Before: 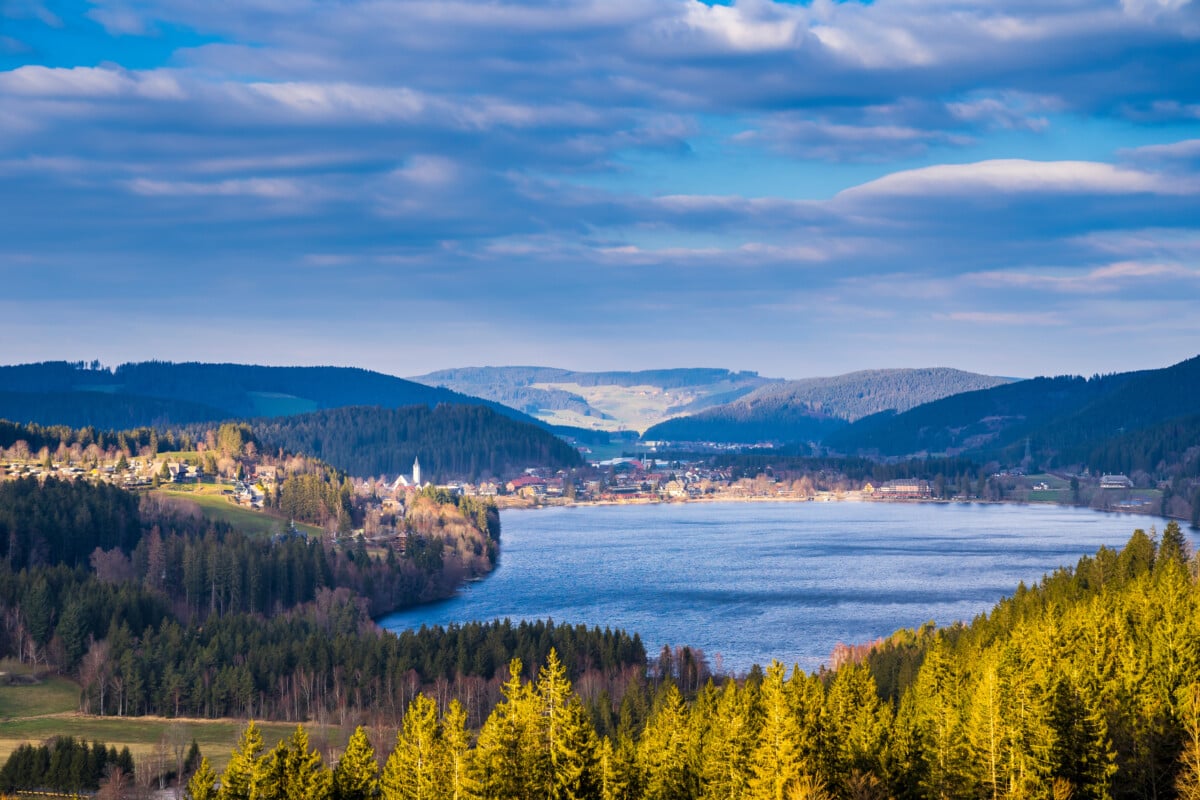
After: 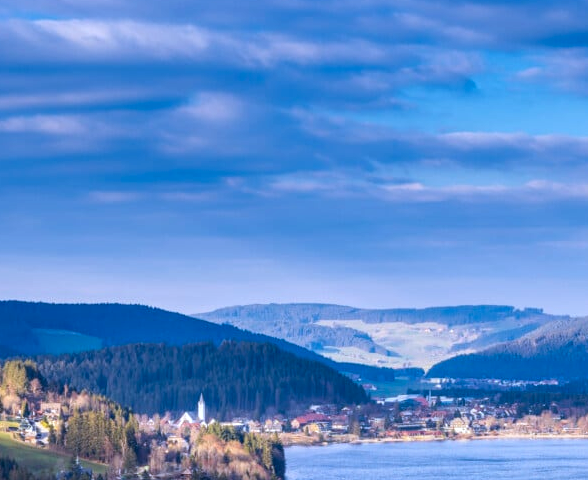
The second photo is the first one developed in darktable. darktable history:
local contrast: on, module defaults
crop: left 17.962%, top 7.908%, right 32.982%, bottom 31.983%
color calibration: illuminant custom, x 0.371, y 0.382, temperature 4282.89 K
